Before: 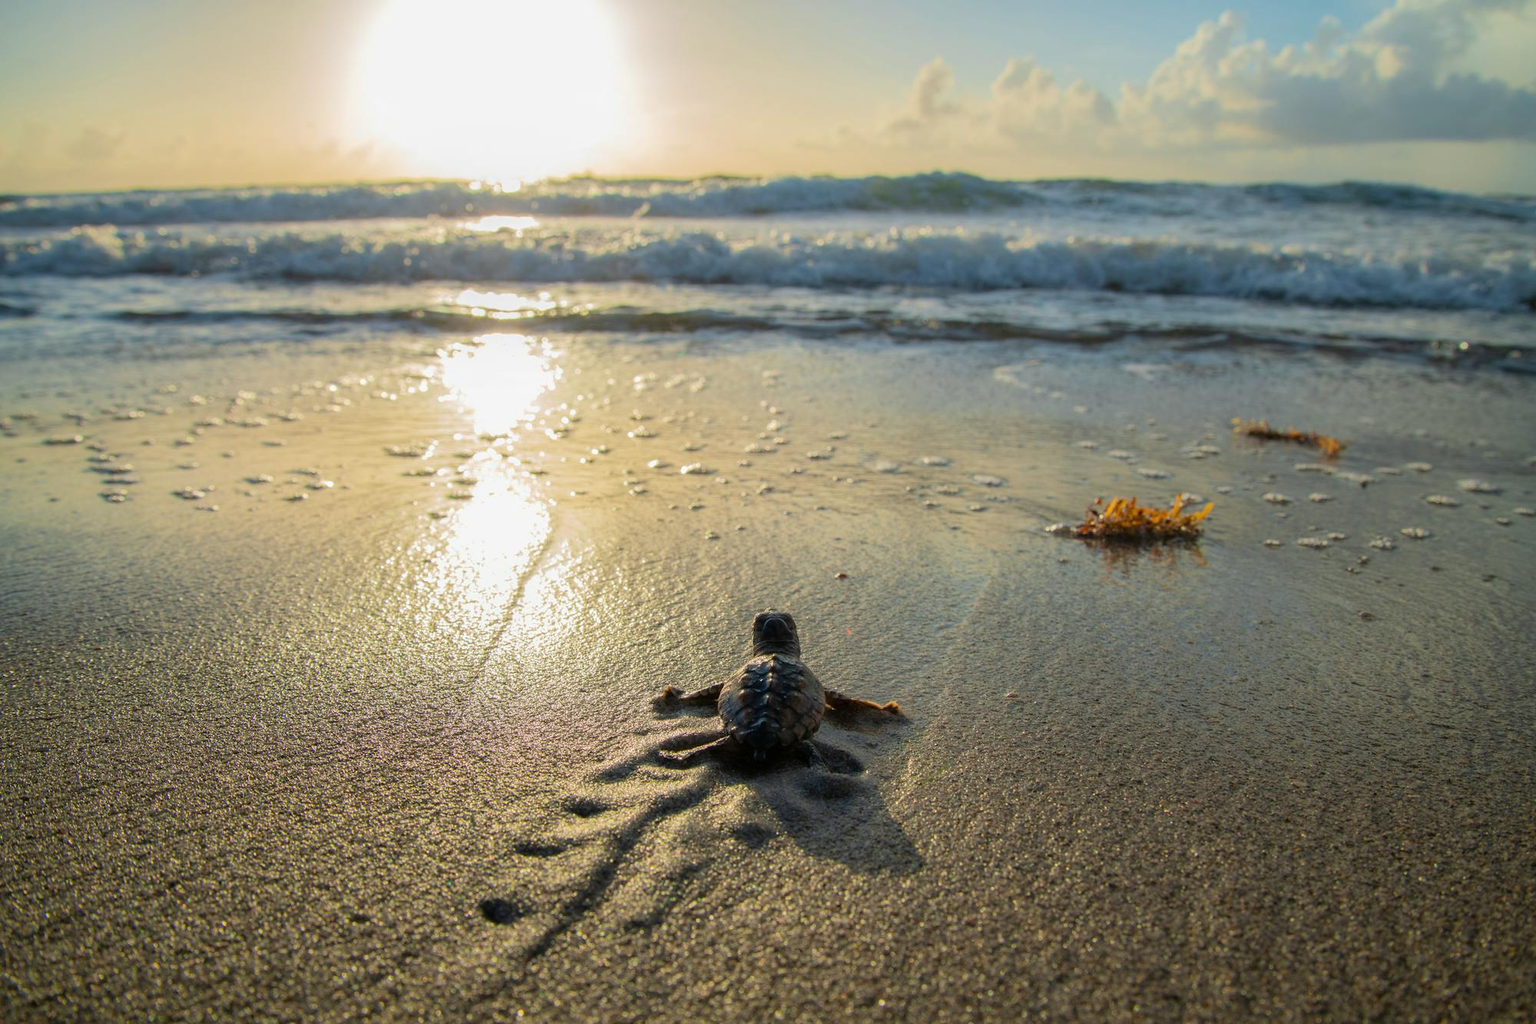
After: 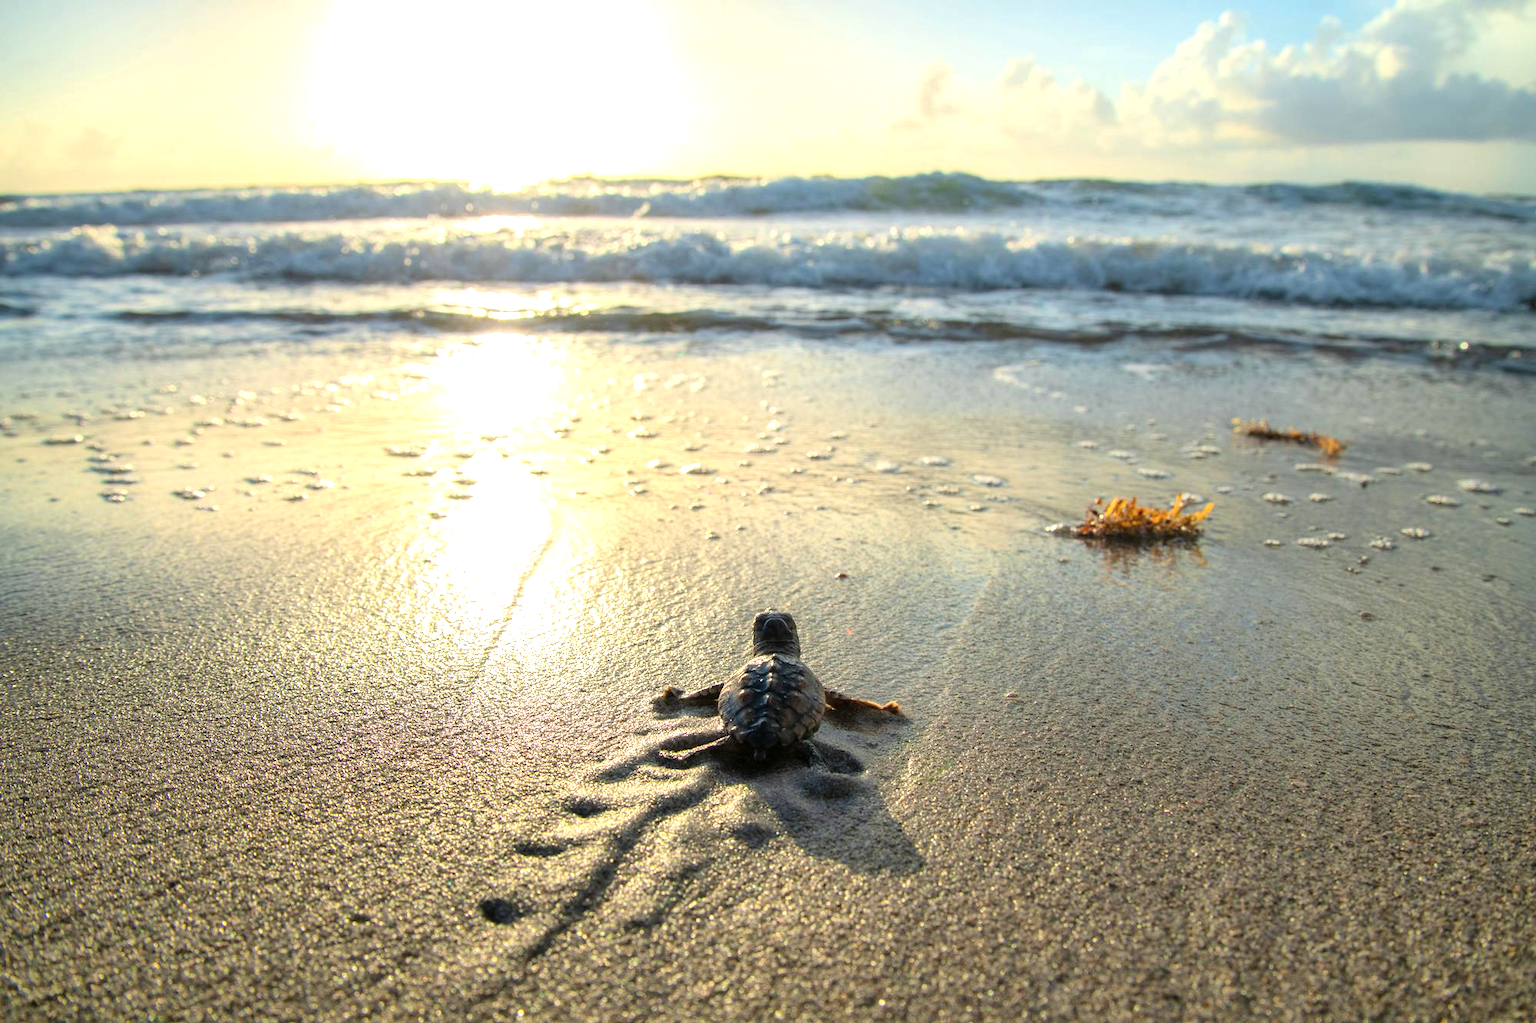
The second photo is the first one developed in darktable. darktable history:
base curve: preserve colors none
exposure: exposure 0.559 EV, compensate highlight preservation false
shadows and highlights: radius 113.28, shadows 51.24, white point adjustment 9.1, highlights -3.06, soften with gaussian
